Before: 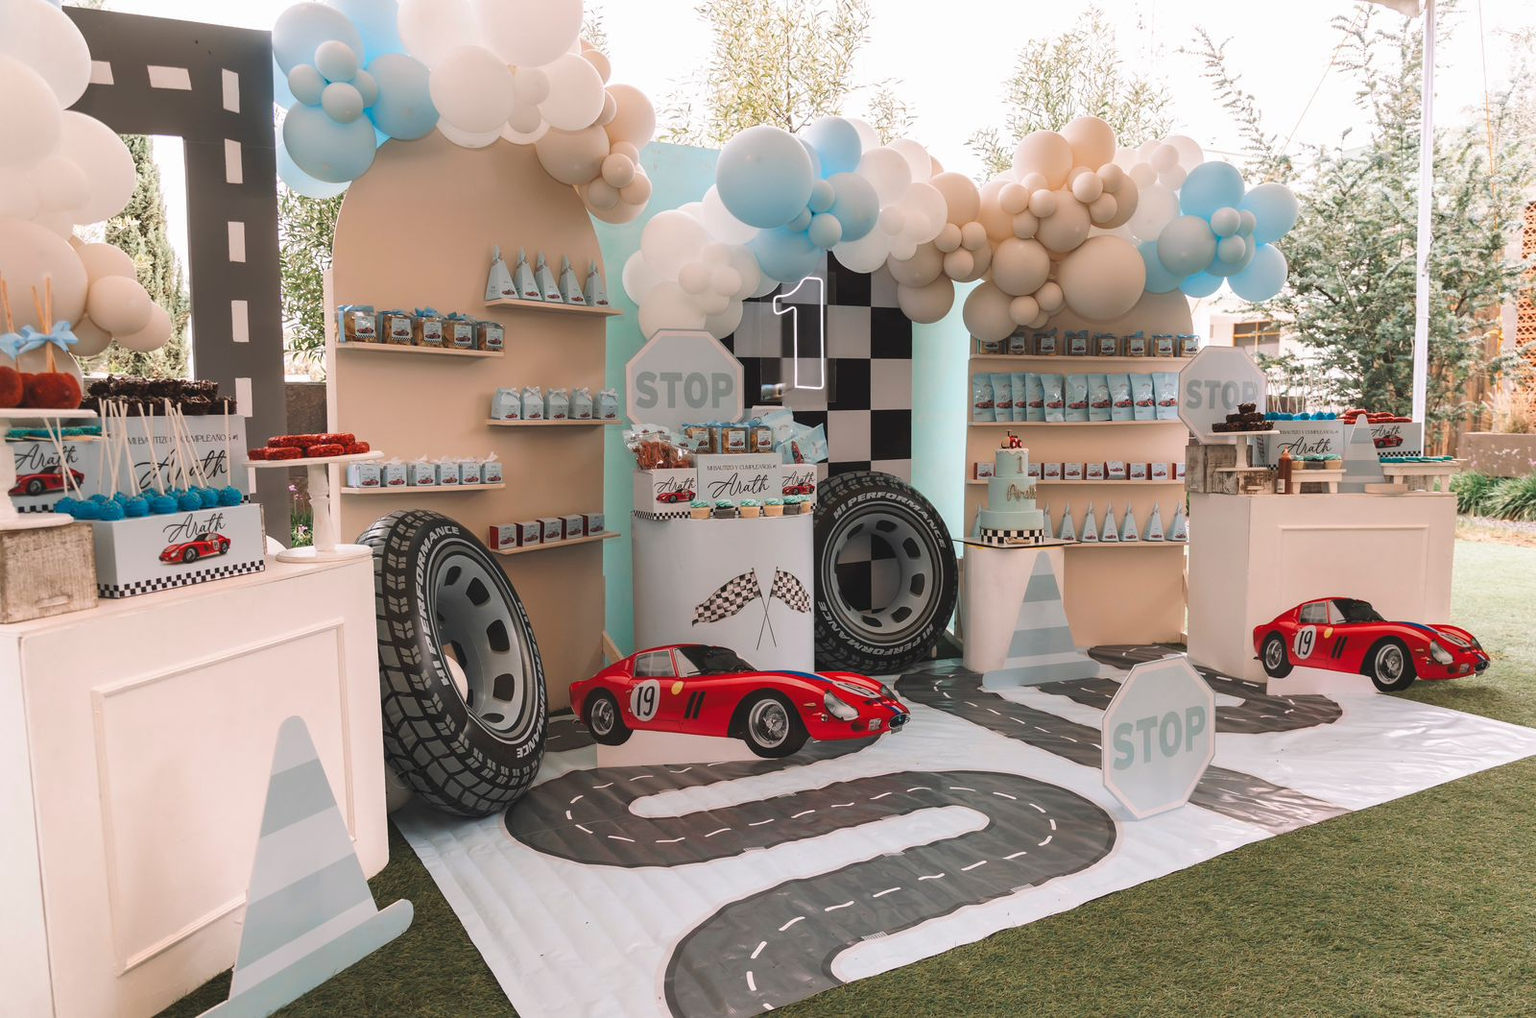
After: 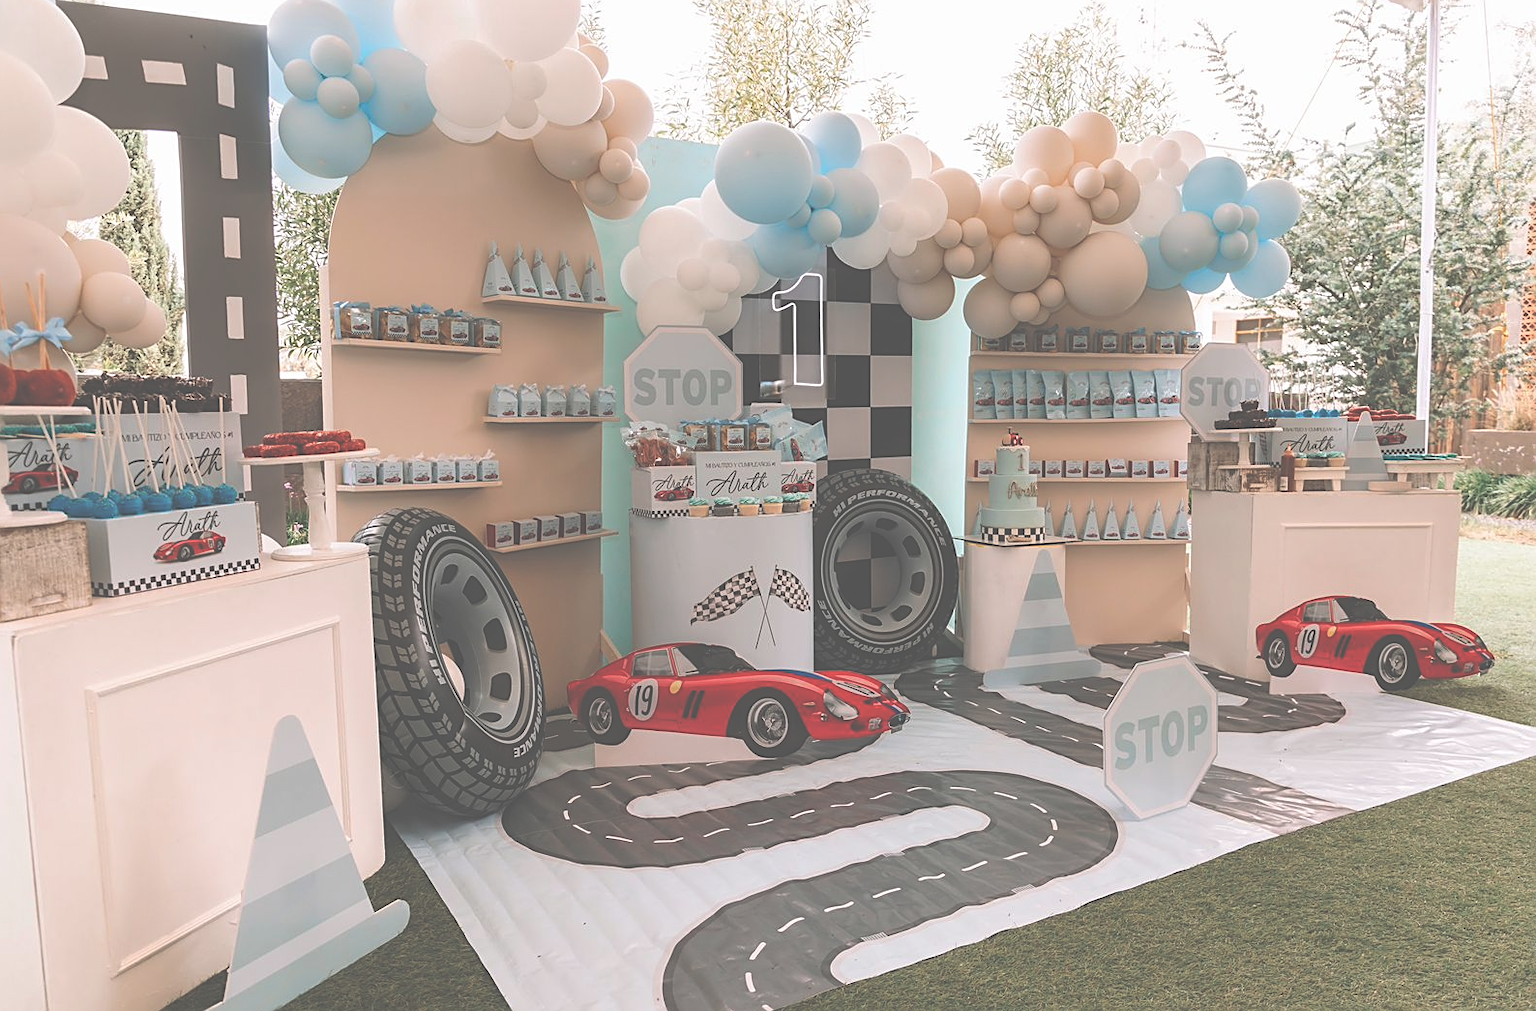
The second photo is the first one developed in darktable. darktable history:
crop: left 0.493%, top 0.644%, right 0.233%, bottom 0.648%
sharpen: amount 0.499
exposure: black level correction -0.086, compensate exposure bias true, compensate highlight preservation false
